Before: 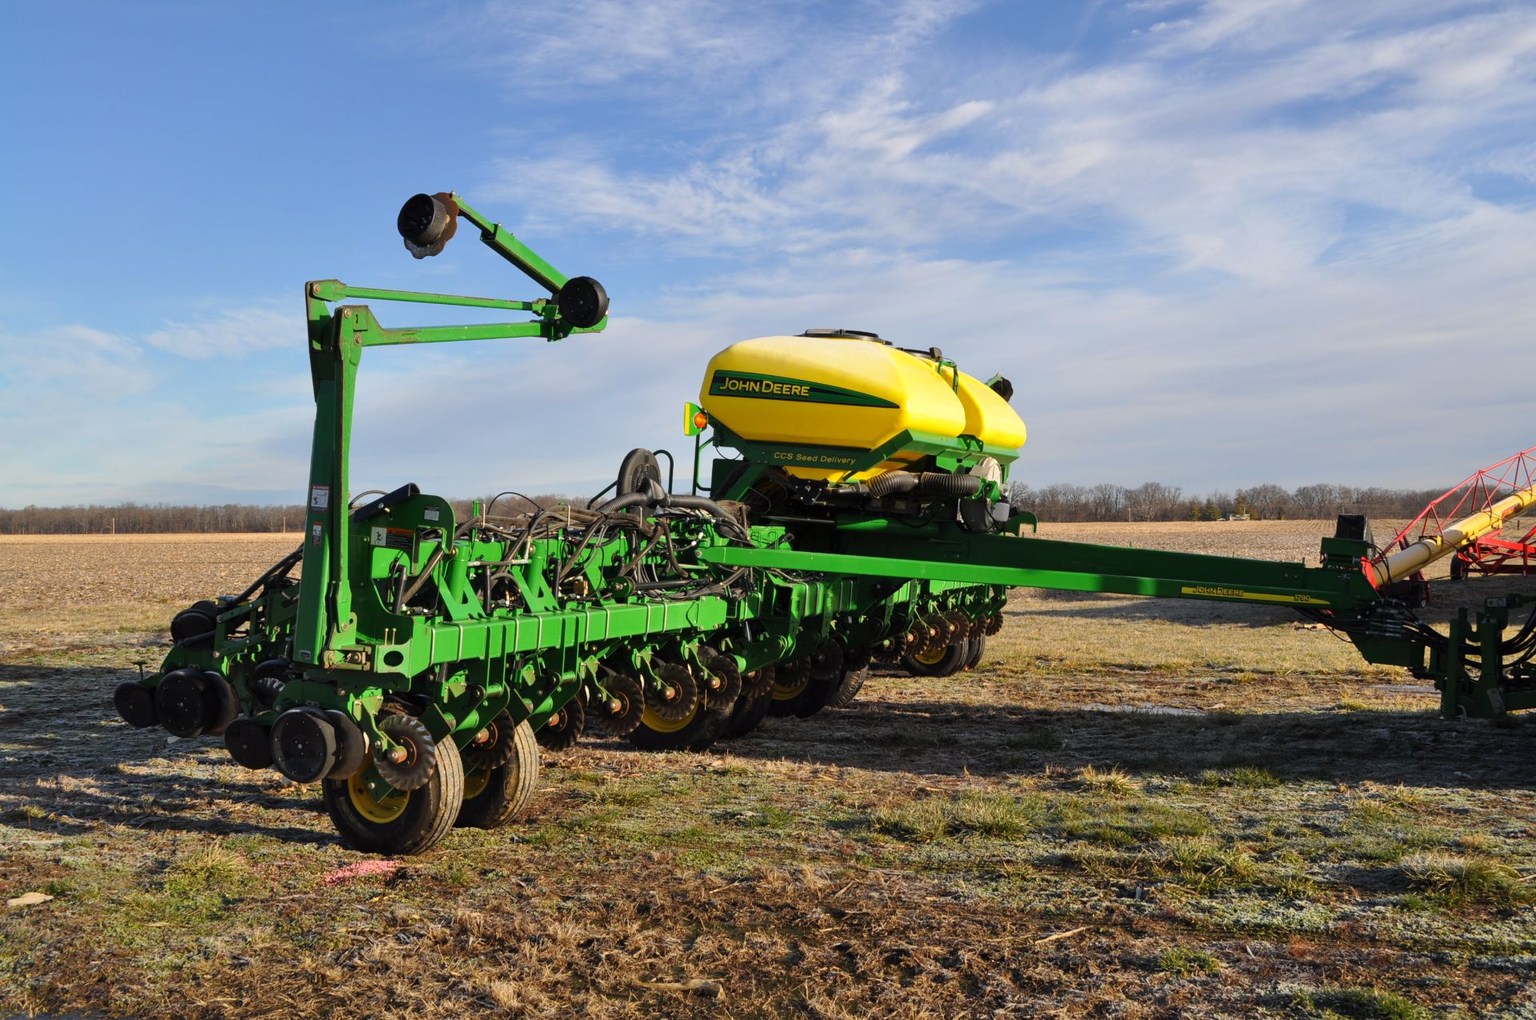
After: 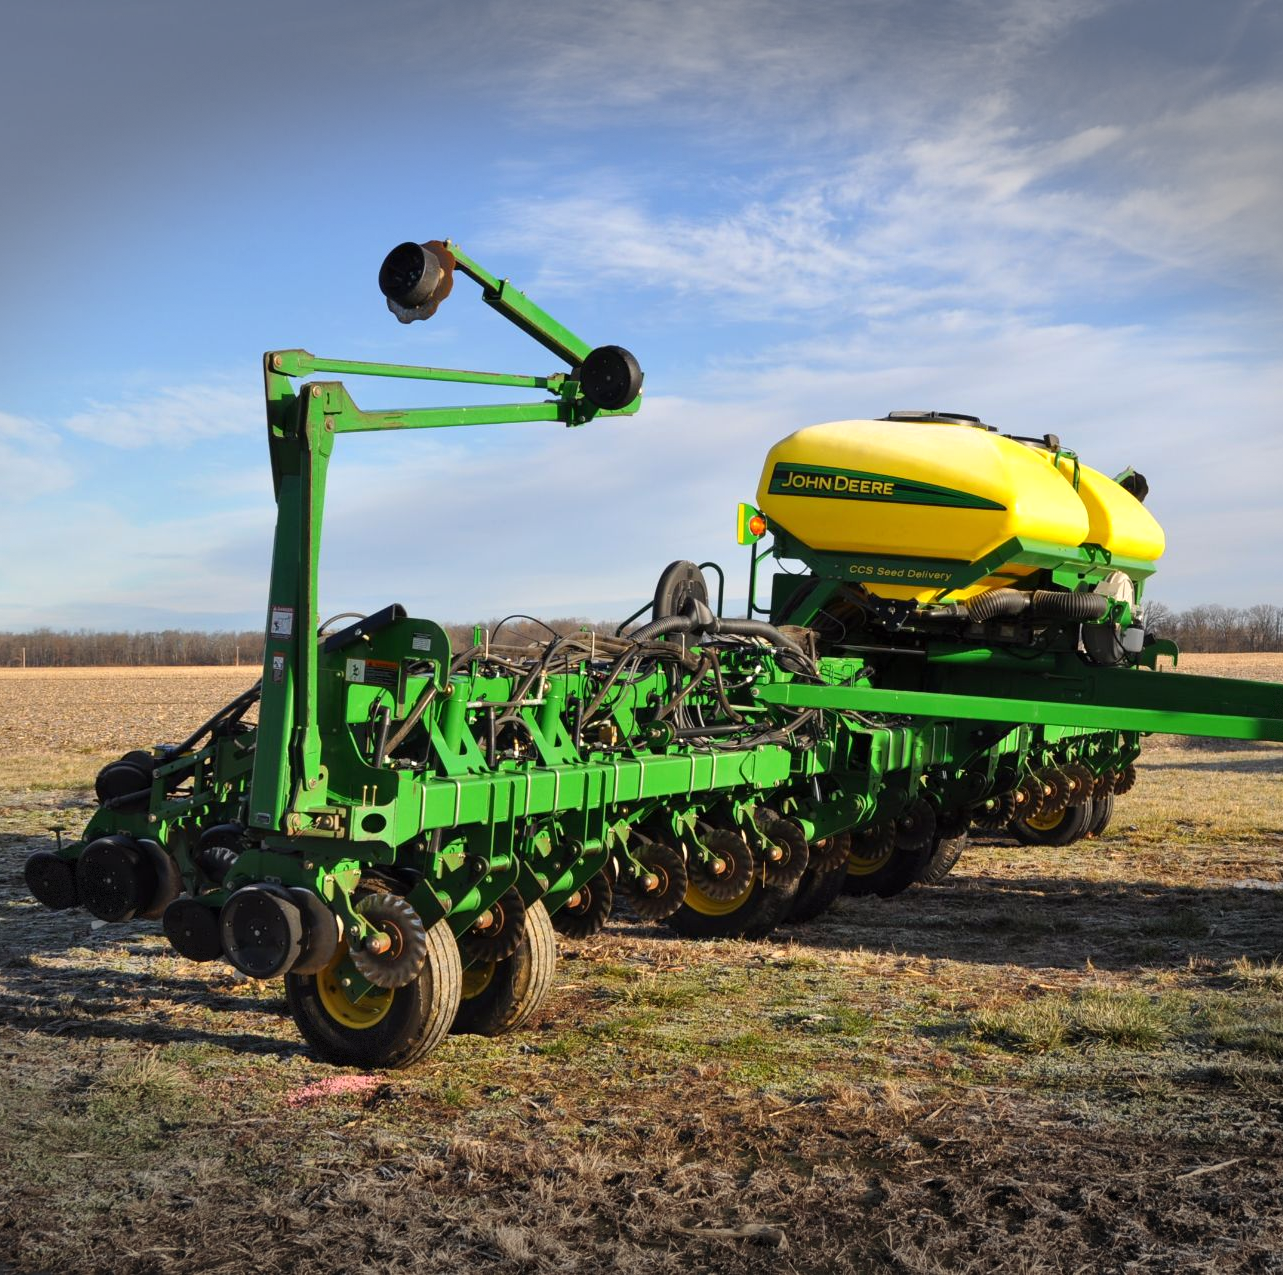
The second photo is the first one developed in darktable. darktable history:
exposure: exposure 0.201 EV, compensate highlight preservation false
crop and rotate: left 6.17%, right 26.991%
vignetting: fall-off start 99.27%, width/height ratio 1.323, dithering 8-bit output
